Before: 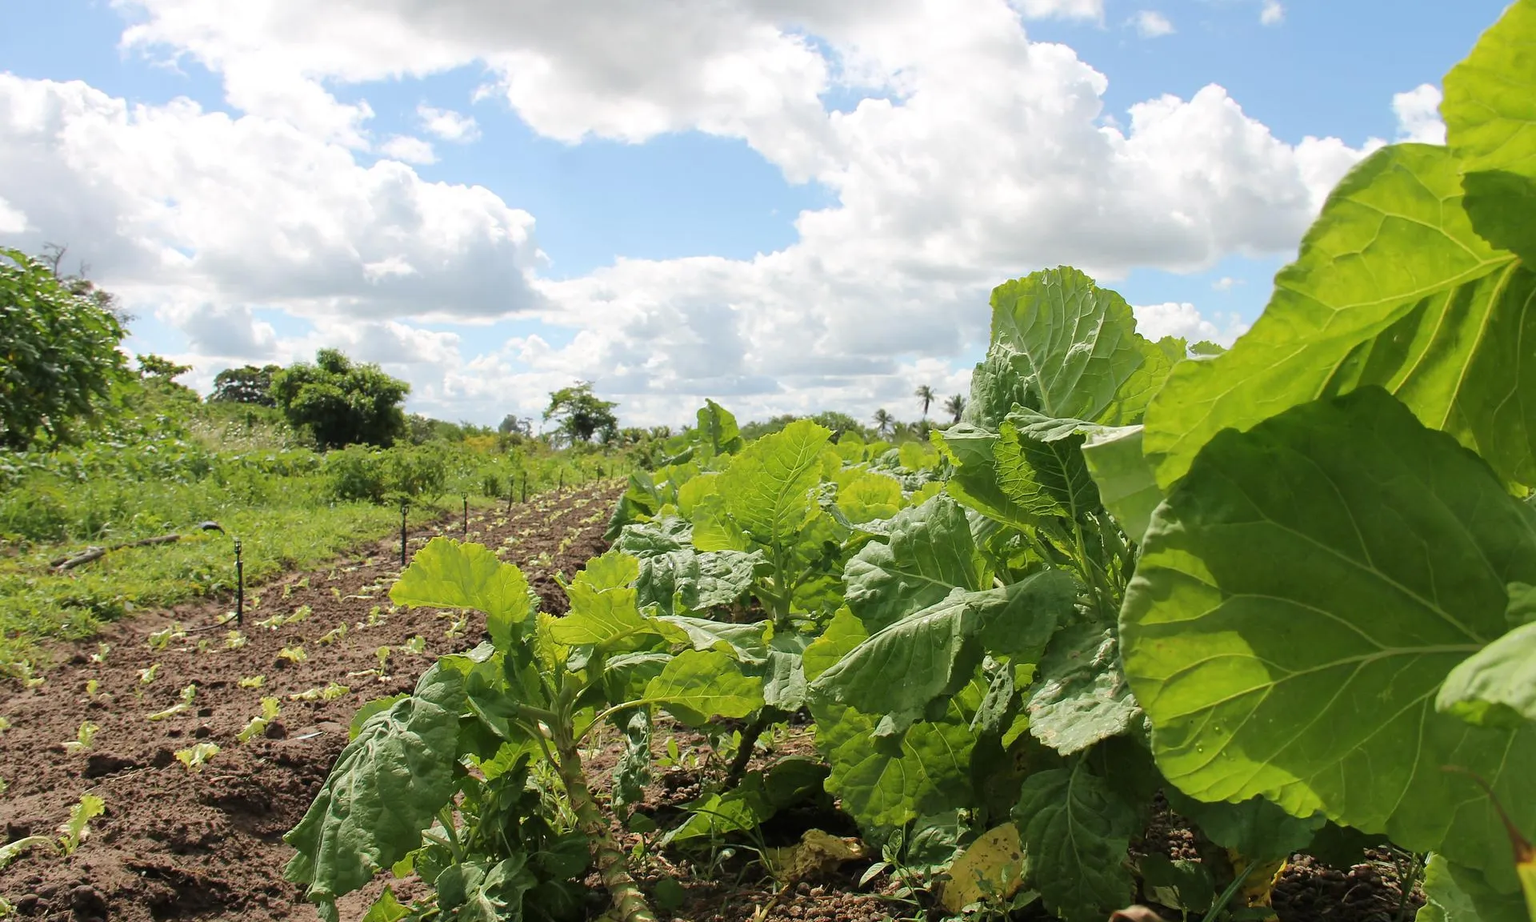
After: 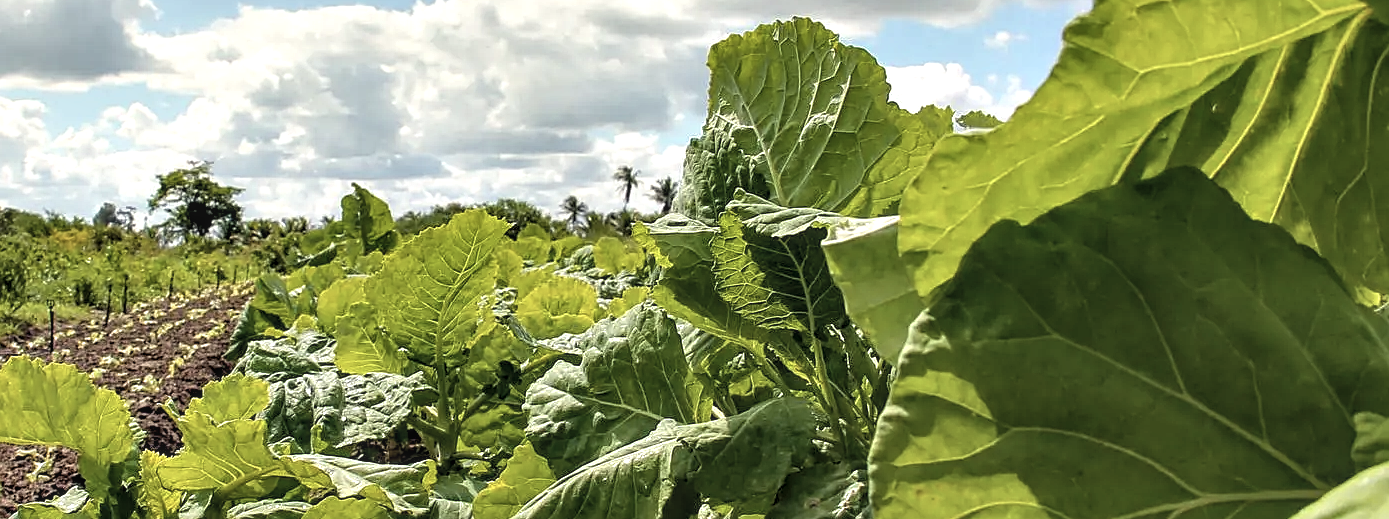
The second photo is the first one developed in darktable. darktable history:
color balance rgb: highlights gain › luminance 6.179%, highlights gain › chroma 2.507%, highlights gain › hue 90.52°, perceptual saturation grading › global saturation 30.09%, global vibrance 21.009%
contrast brightness saturation: contrast -0.056, saturation -0.403
sharpen: on, module defaults
local contrast: on, module defaults
base curve: curves: ch0 [(0, 0) (0.472, 0.455) (1, 1)], preserve colors none
crop and rotate: left 27.628%, top 27.374%, bottom 27.514%
contrast equalizer: y [[0.6 ×6], [0.55 ×6], [0 ×6], [0 ×6], [0 ×6]]
